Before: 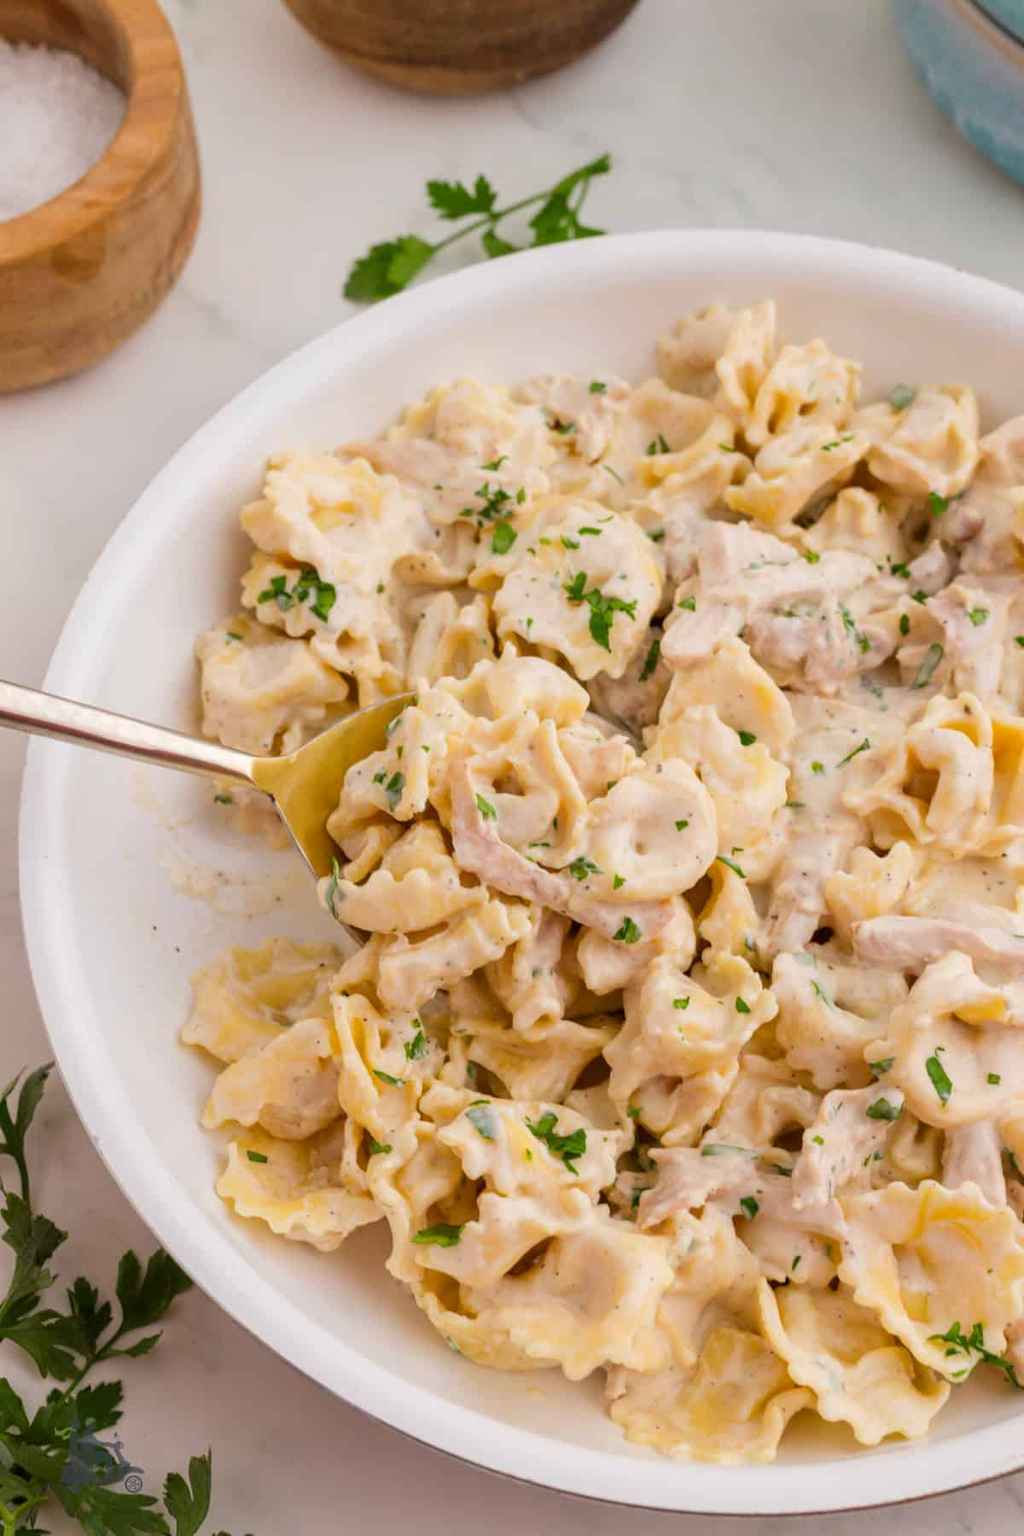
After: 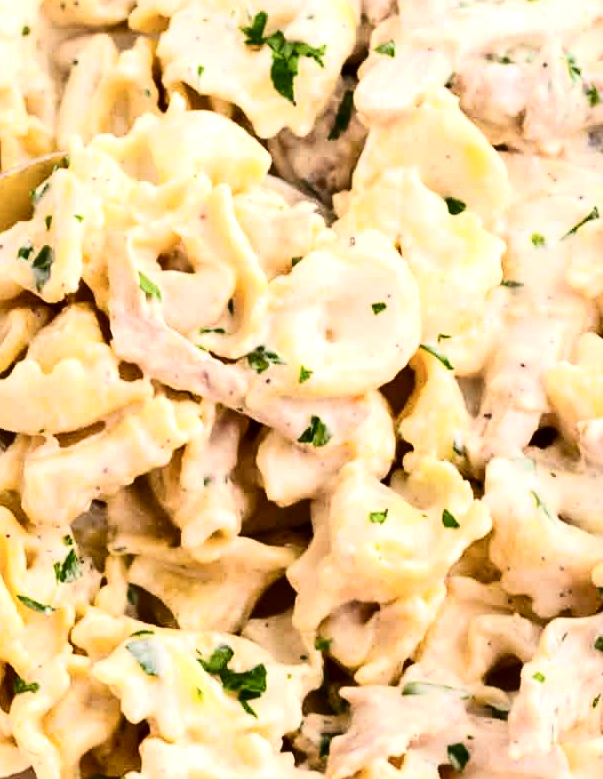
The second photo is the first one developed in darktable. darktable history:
crop: left 35.03%, top 36.625%, right 14.663%, bottom 20.057%
tone equalizer: -8 EV -0.75 EV, -7 EV -0.7 EV, -6 EV -0.6 EV, -5 EV -0.4 EV, -3 EV 0.4 EV, -2 EV 0.6 EV, -1 EV 0.7 EV, +0 EV 0.75 EV, edges refinement/feathering 500, mask exposure compensation -1.57 EV, preserve details no
contrast brightness saturation: contrast 0.28
